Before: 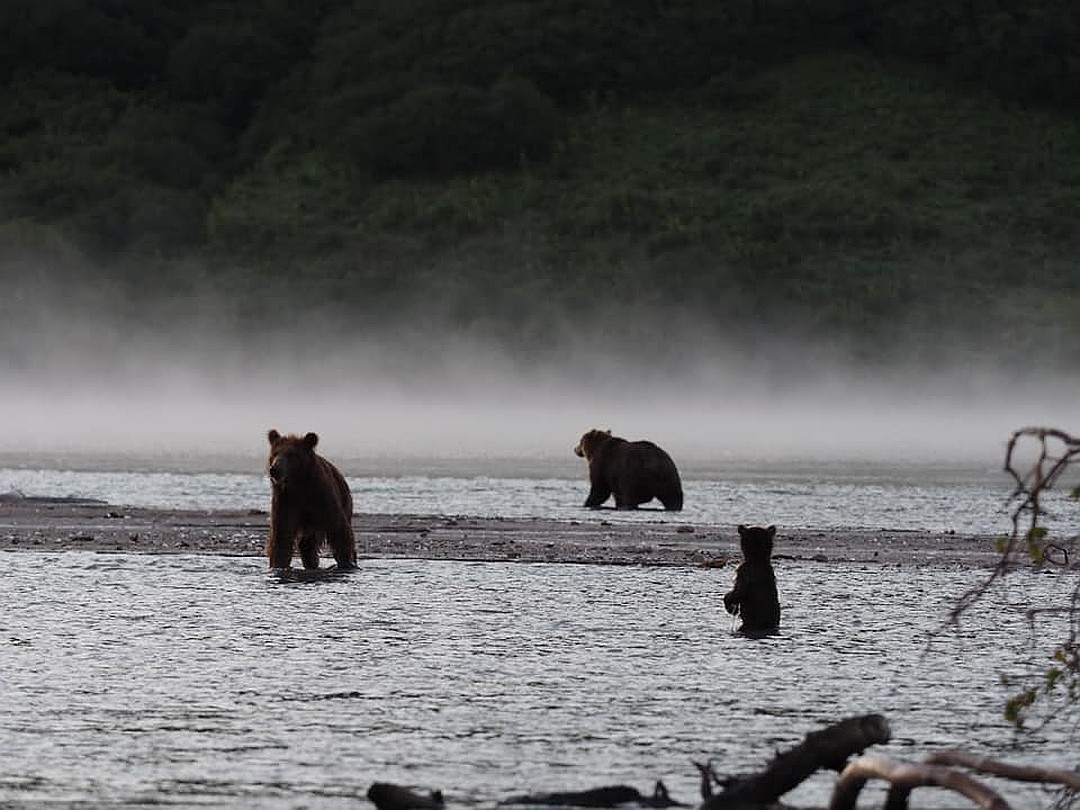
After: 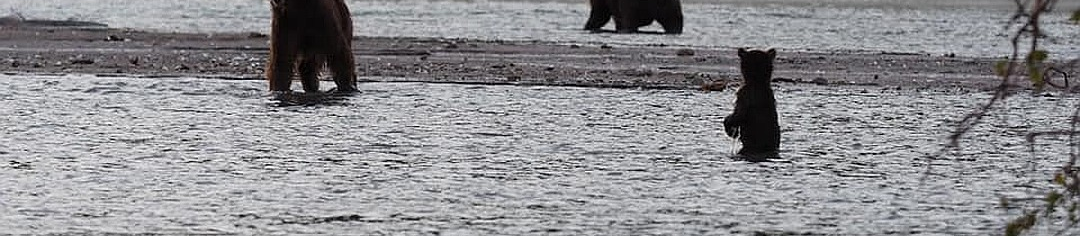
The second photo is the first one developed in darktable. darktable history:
crop and rotate: top 59.011%, bottom 11.839%
